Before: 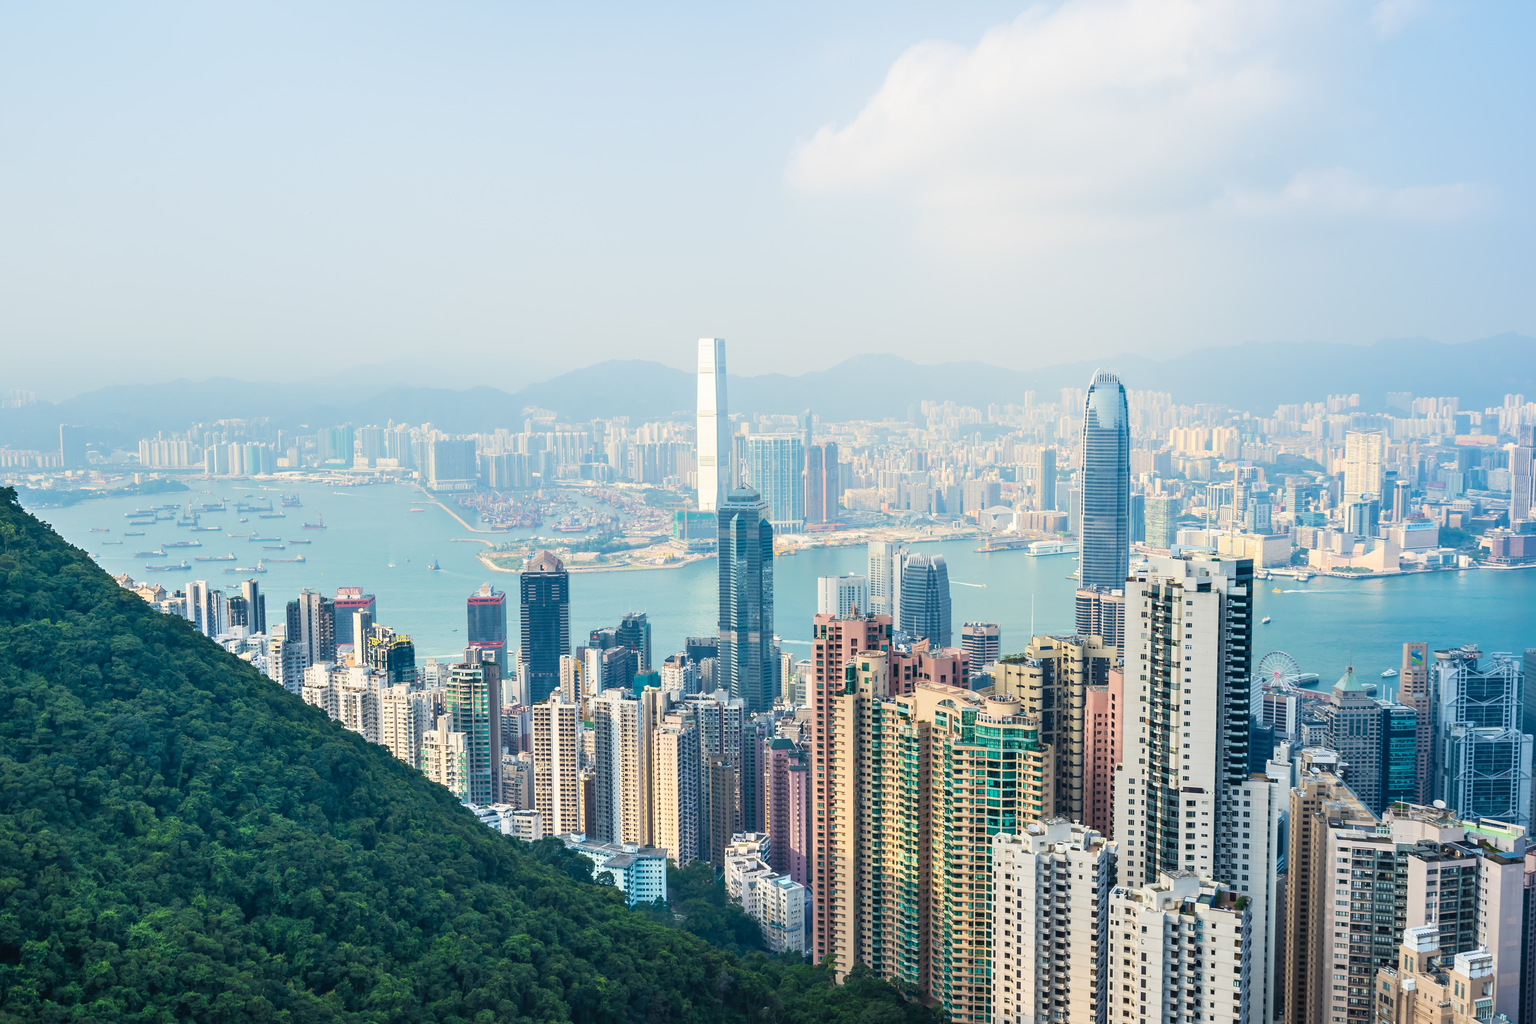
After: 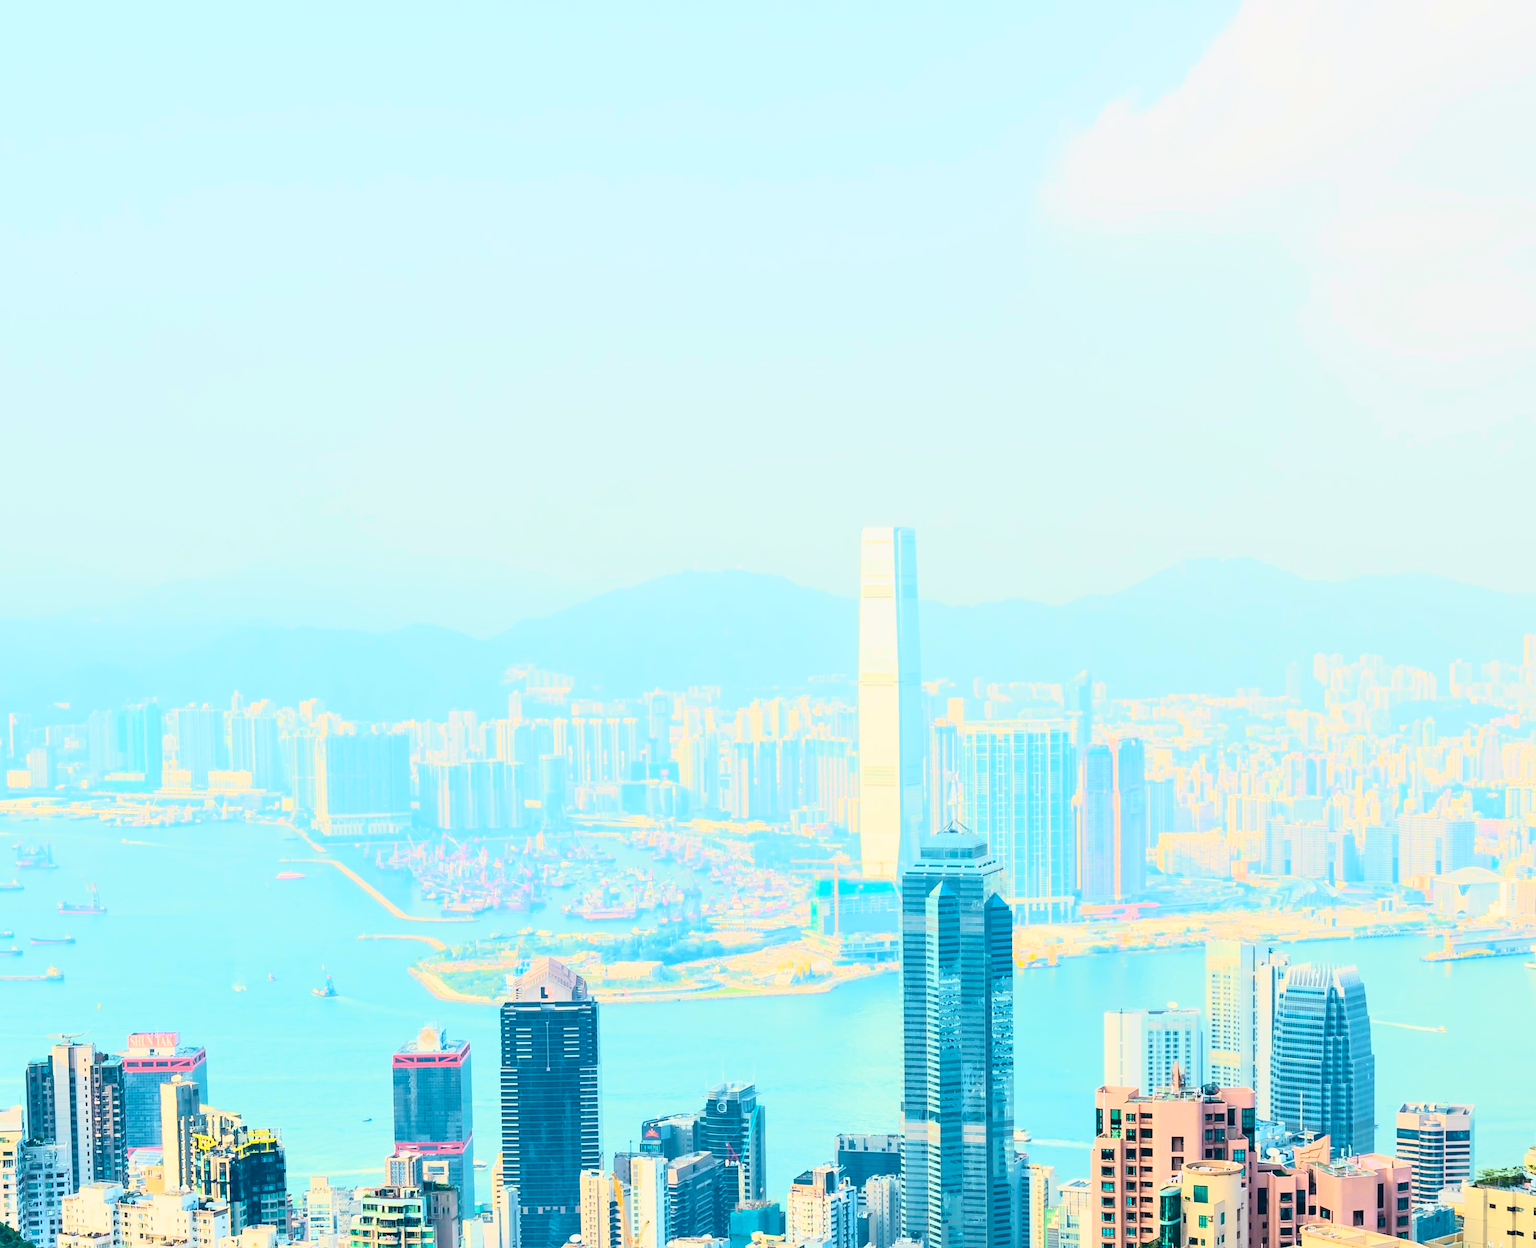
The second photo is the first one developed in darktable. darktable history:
crop: left 17.835%, top 7.675%, right 32.881%, bottom 32.213%
tone curve: curves: ch0 [(0, 0.014) (0.17, 0.099) (0.392, 0.438) (0.725, 0.828) (0.872, 0.918) (1, 0.981)]; ch1 [(0, 0) (0.402, 0.36) (0.488, 0.466) (0.5, 0.499) (0.515, 0.515) (0.574, 0.595) (0.619, 0.65) (0.701, 0.725) (1, 1)]; ch2 [(0, 0) (0.432, 0.422) (0.486, 0.49) (0.503, 0.503) (0.523, 0.554) (0.562, 0.606) (0.644, 0.694) (0.717, 0.753) (1, 0.991)], color space Lab, independent channels
contrast brightness saturation: contrast 0.2, brightness 0.16, saturation 0.22
